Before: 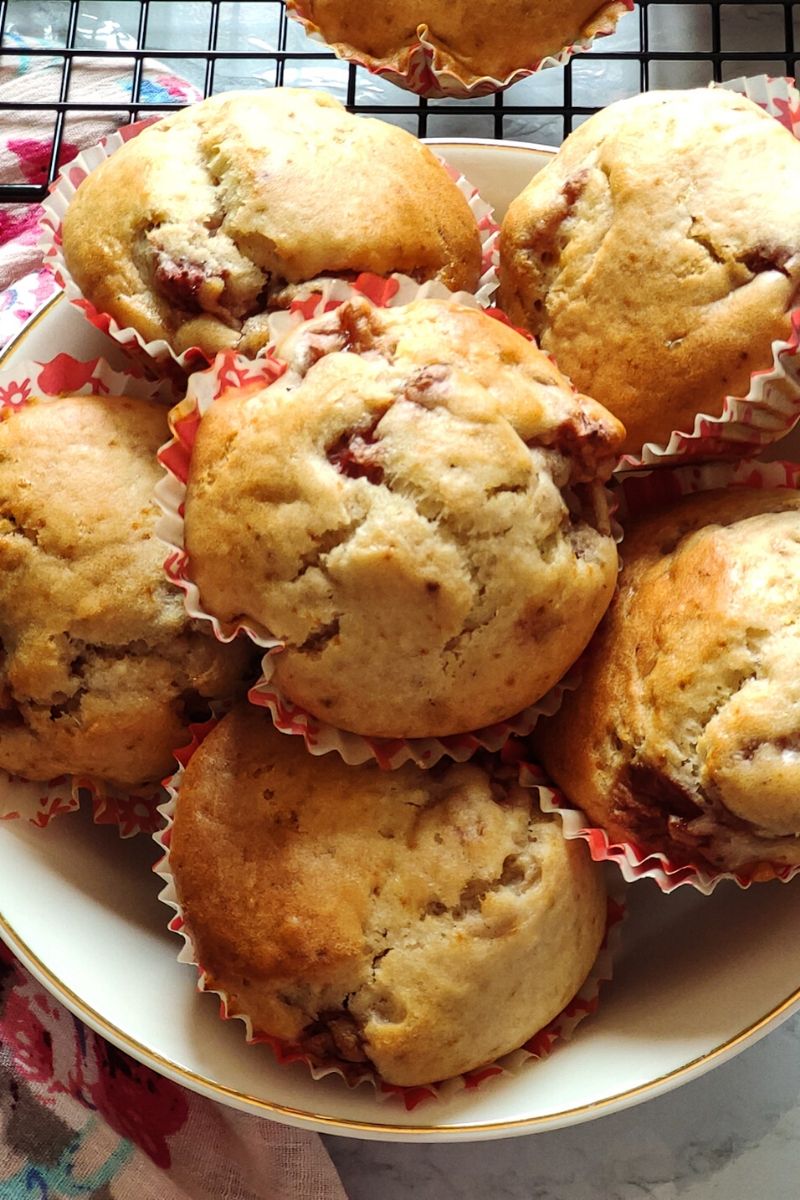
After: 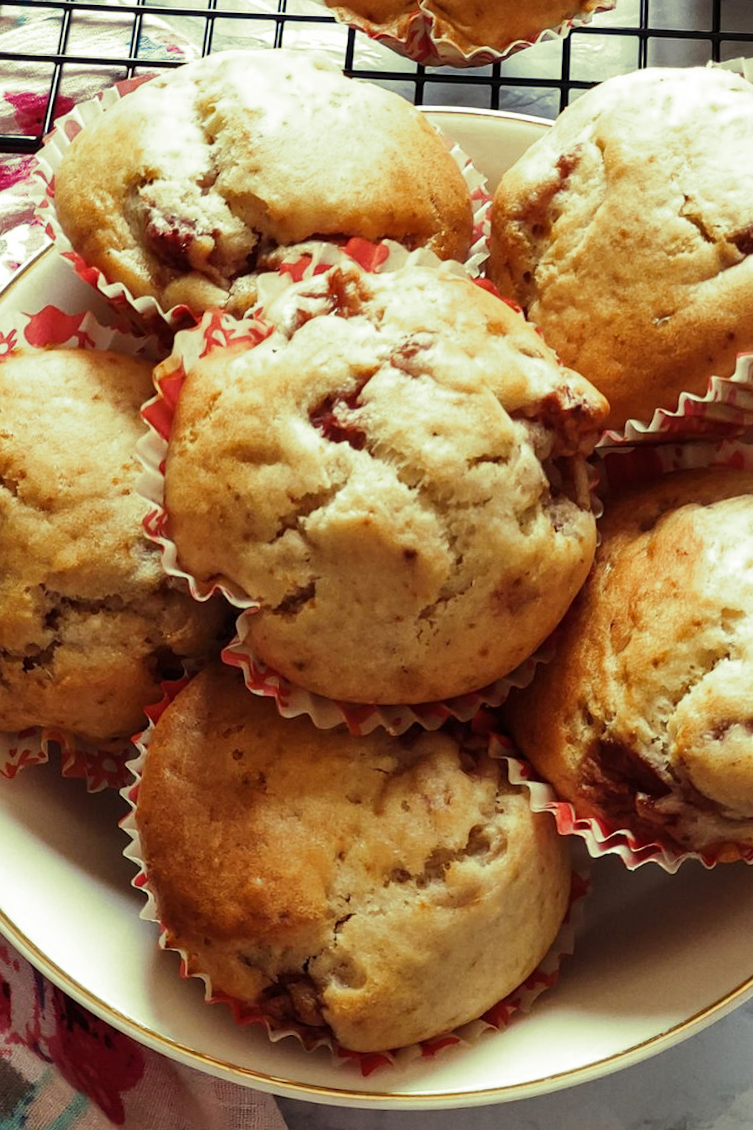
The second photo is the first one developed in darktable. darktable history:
split-toning: shadows › hue 290.82°, shadows › saturation 0.34, highlights › saturation 0.38, balance 0, compress 50%
crop and rotate: angle -2.38°
